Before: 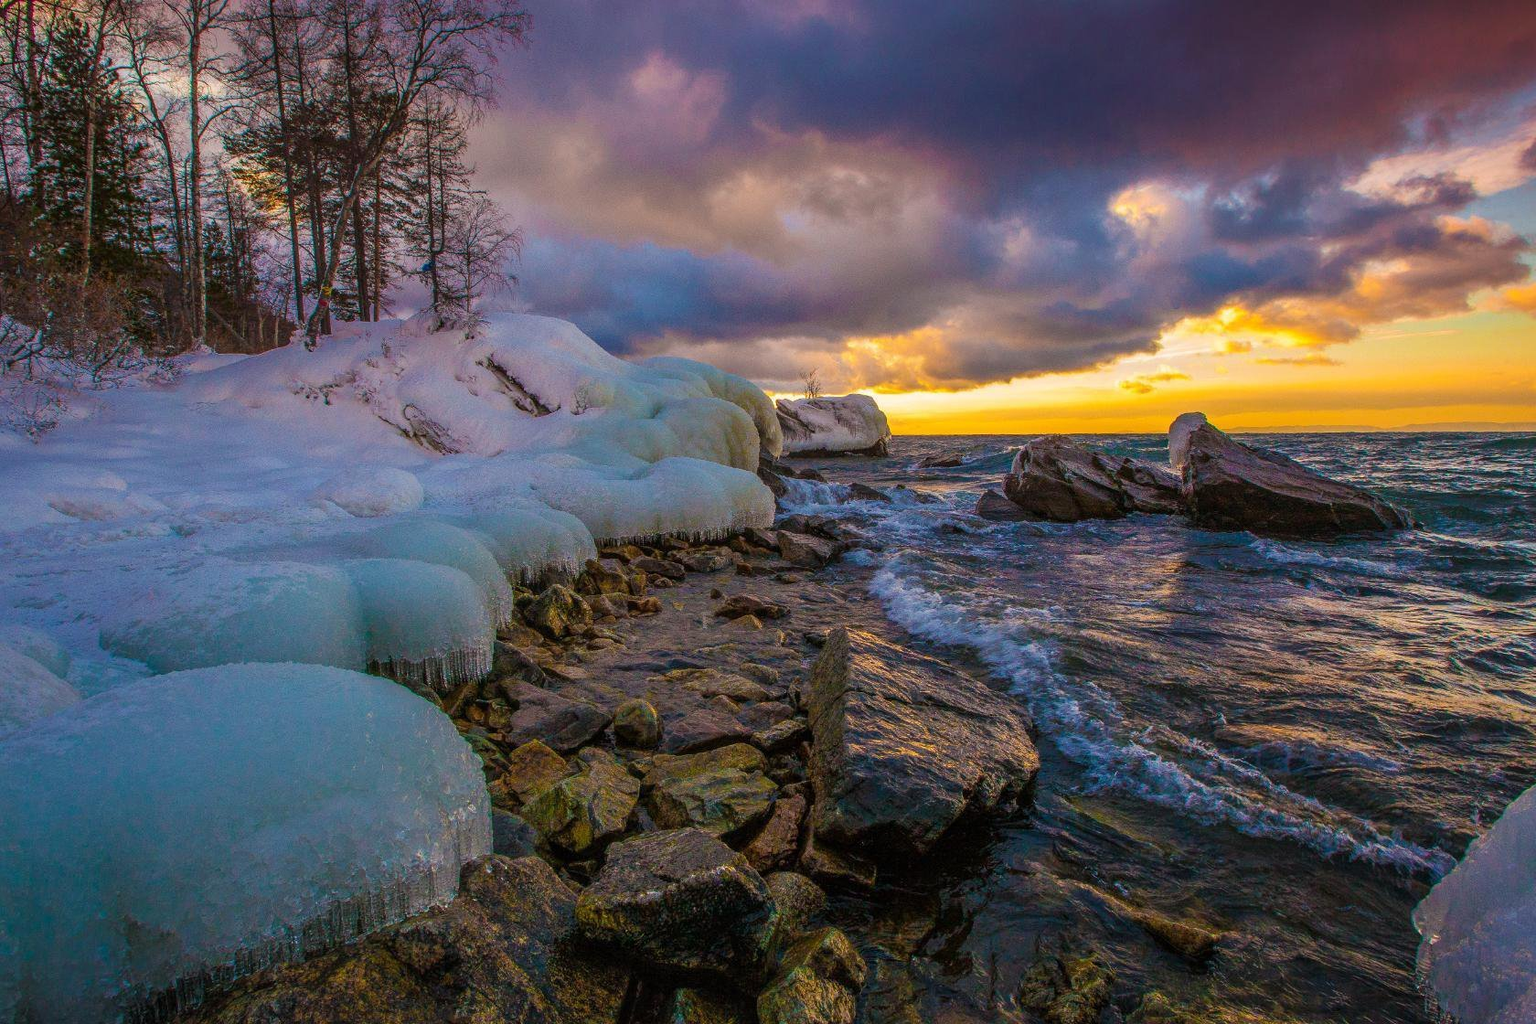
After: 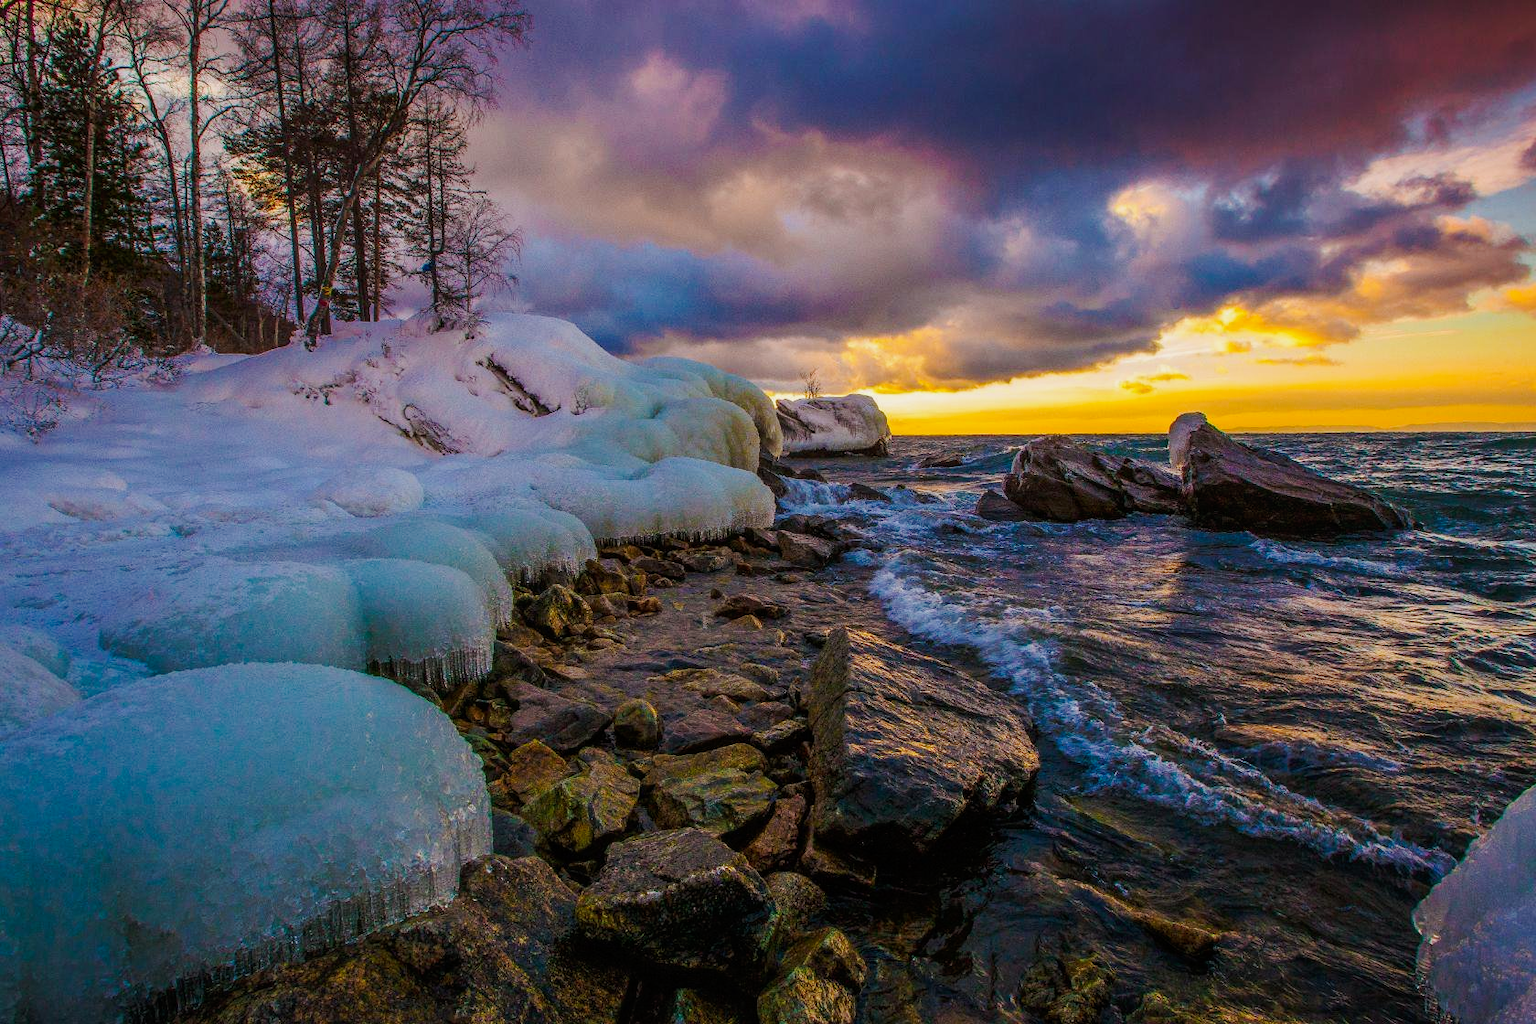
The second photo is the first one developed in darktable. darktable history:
tone curve: curves: ch0 [(0, 0) (0.068, 0.031) (0.175, 0.132) (0.337, 0.304) (0.498, 0.511) (0.748, 0.762) (0.993, 0.954)]; ch1 [(0, 0) (0.294, 0.184) (0.359, 0.34) (0.362, 0.35) (0.43, 0.41) (0.469, 0.453) (0.495, 0.489) (0.54, 0.563) (0.612, 0.641) (1, 1)]; ch2 [(0, 0) (0.431, 0.419) (0.495, 0.502) (0.524, 0.534) (0.557, 0.56) (0.634, 0.654) (0.728, 0.722) (1, 1)], preserve colors none
